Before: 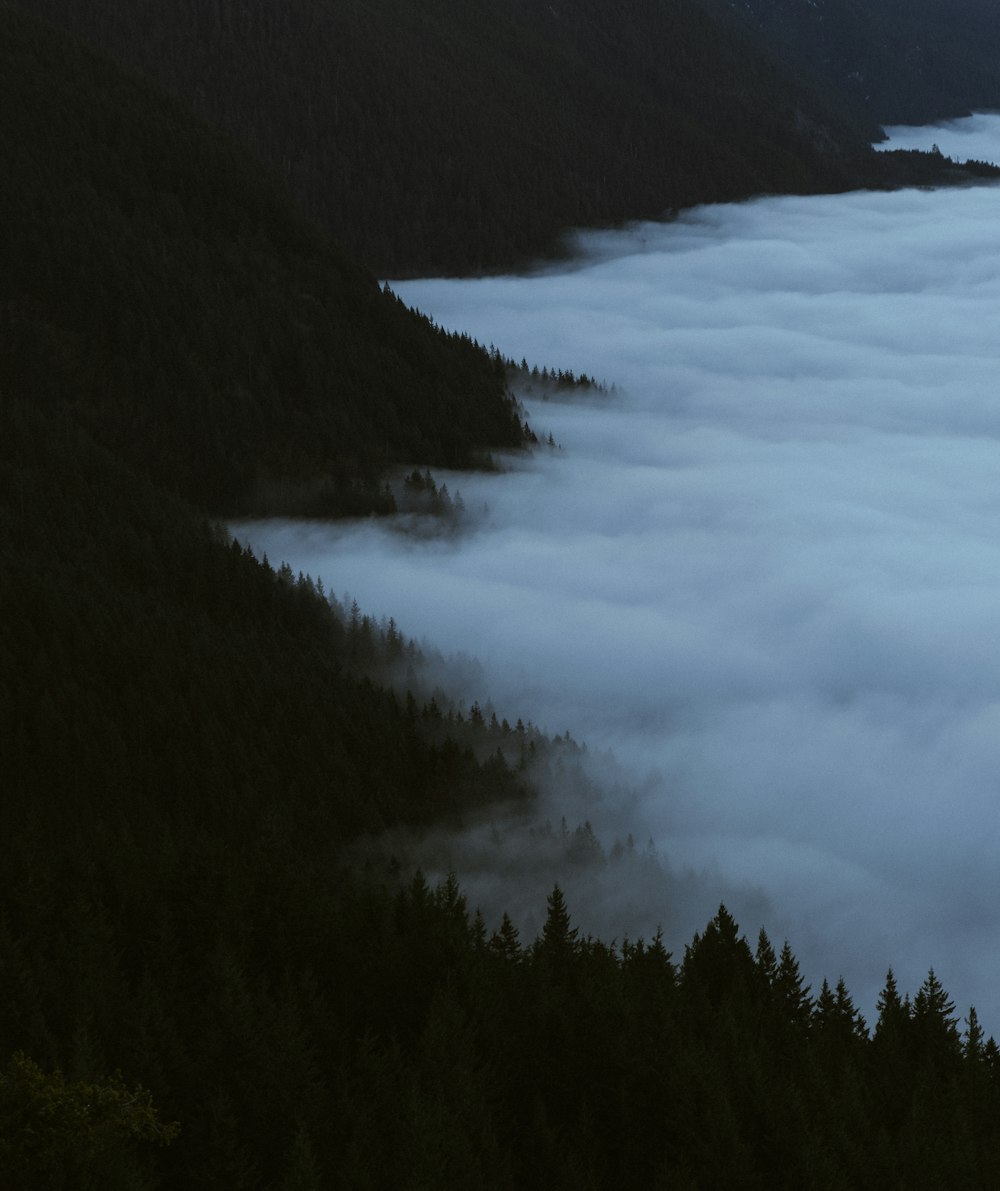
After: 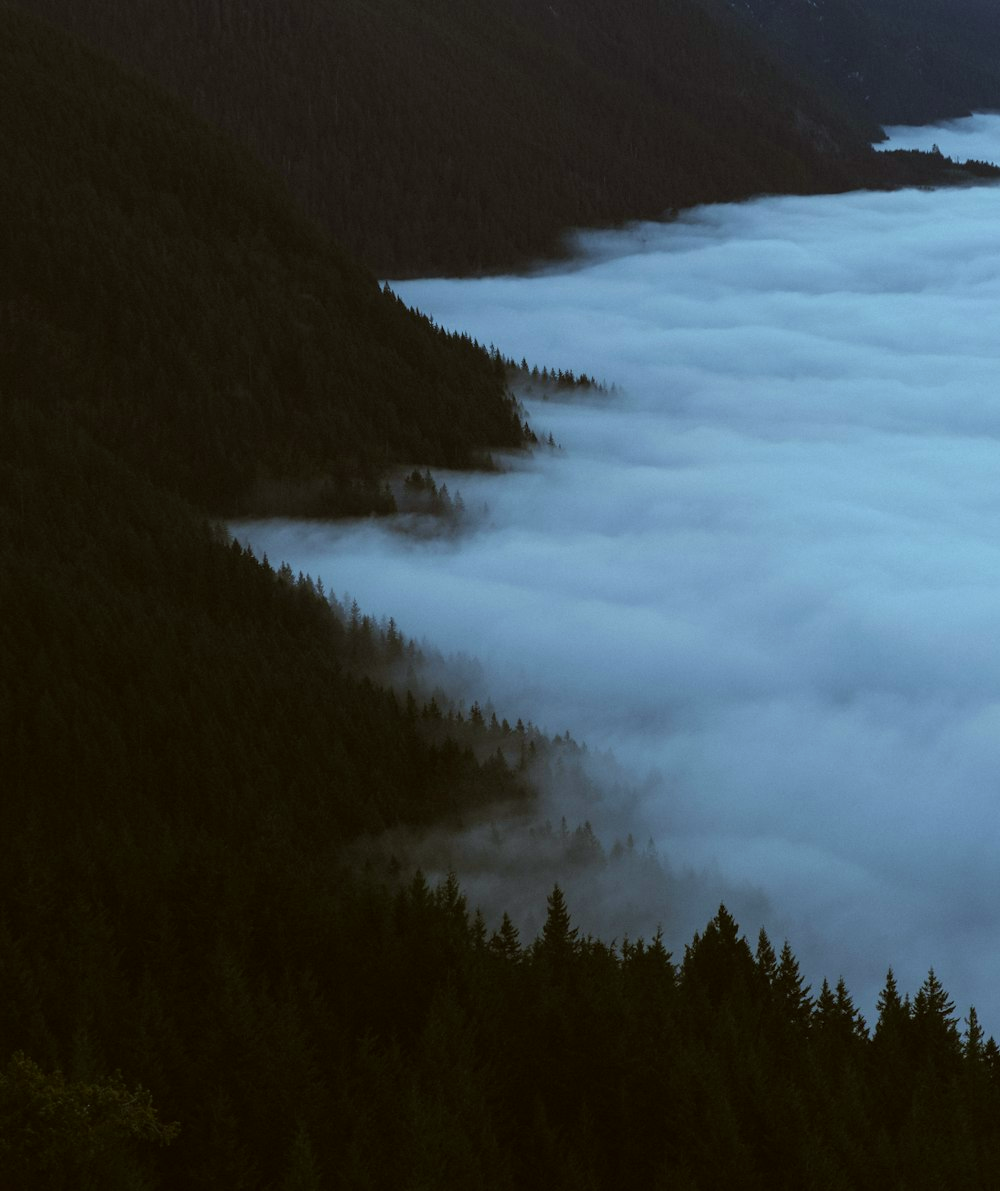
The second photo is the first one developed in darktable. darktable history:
color correction: highlights a* -2.85, highlights b* -2.18, shadows a* 2.34, shadows b* 2.72
exposure: exposure 0.208 EV, compensate highlight preservation false
velvia: on, module defaults
